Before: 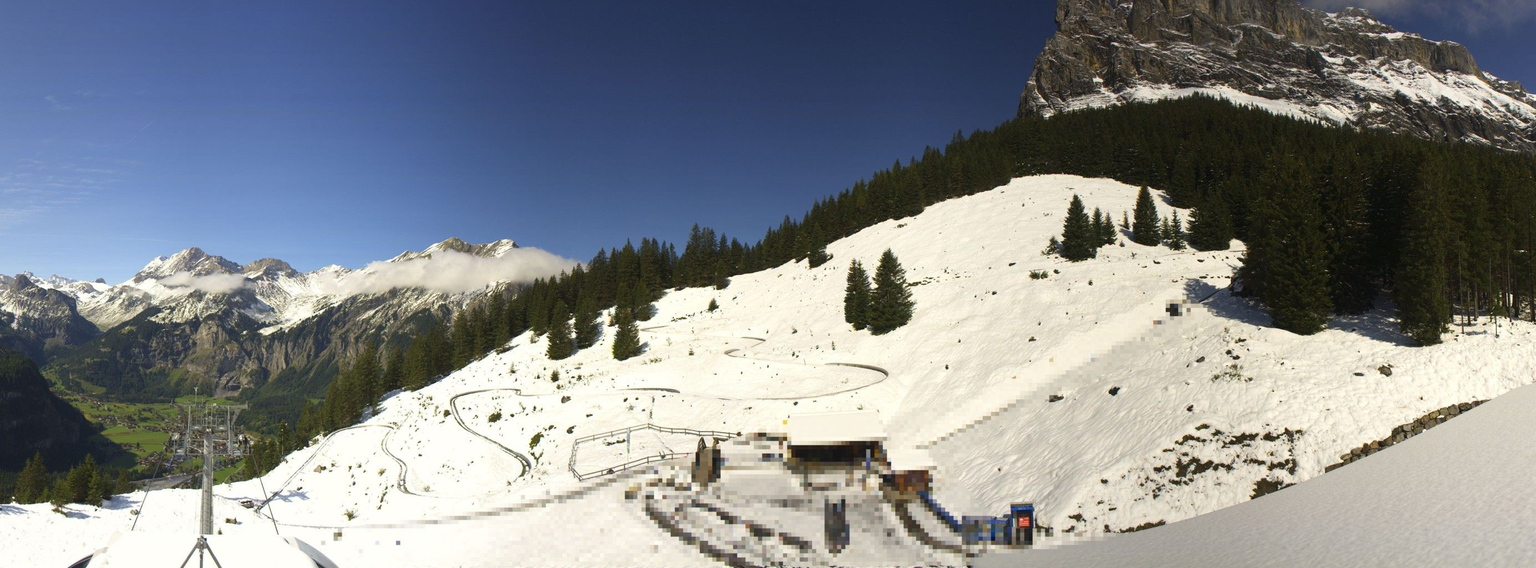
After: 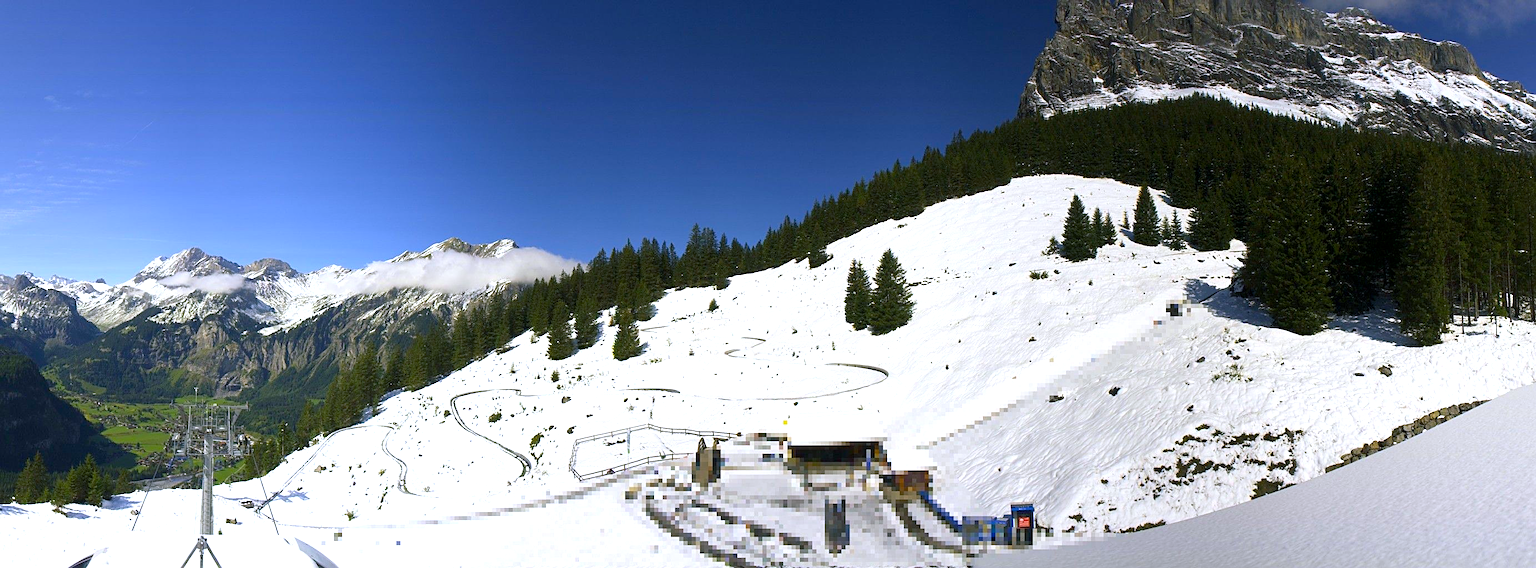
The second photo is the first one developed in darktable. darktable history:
exposure: exposure 0.3 EV, compensate highlight preservation false
sharpen: on, module defaults
white balance: red 0.924, blue 1.095
color balance rgb: shadows lift › chroma 2%, shadows lift › hue 217.2°, power › chroma 0.25%, power › hue 60°, highlights gain › chroma 1.5%, highlights gain › hue 309.6°, global offset › luminance -0.5%, perceptual saturation grading › global saturation 15%, global vibrance 20%
